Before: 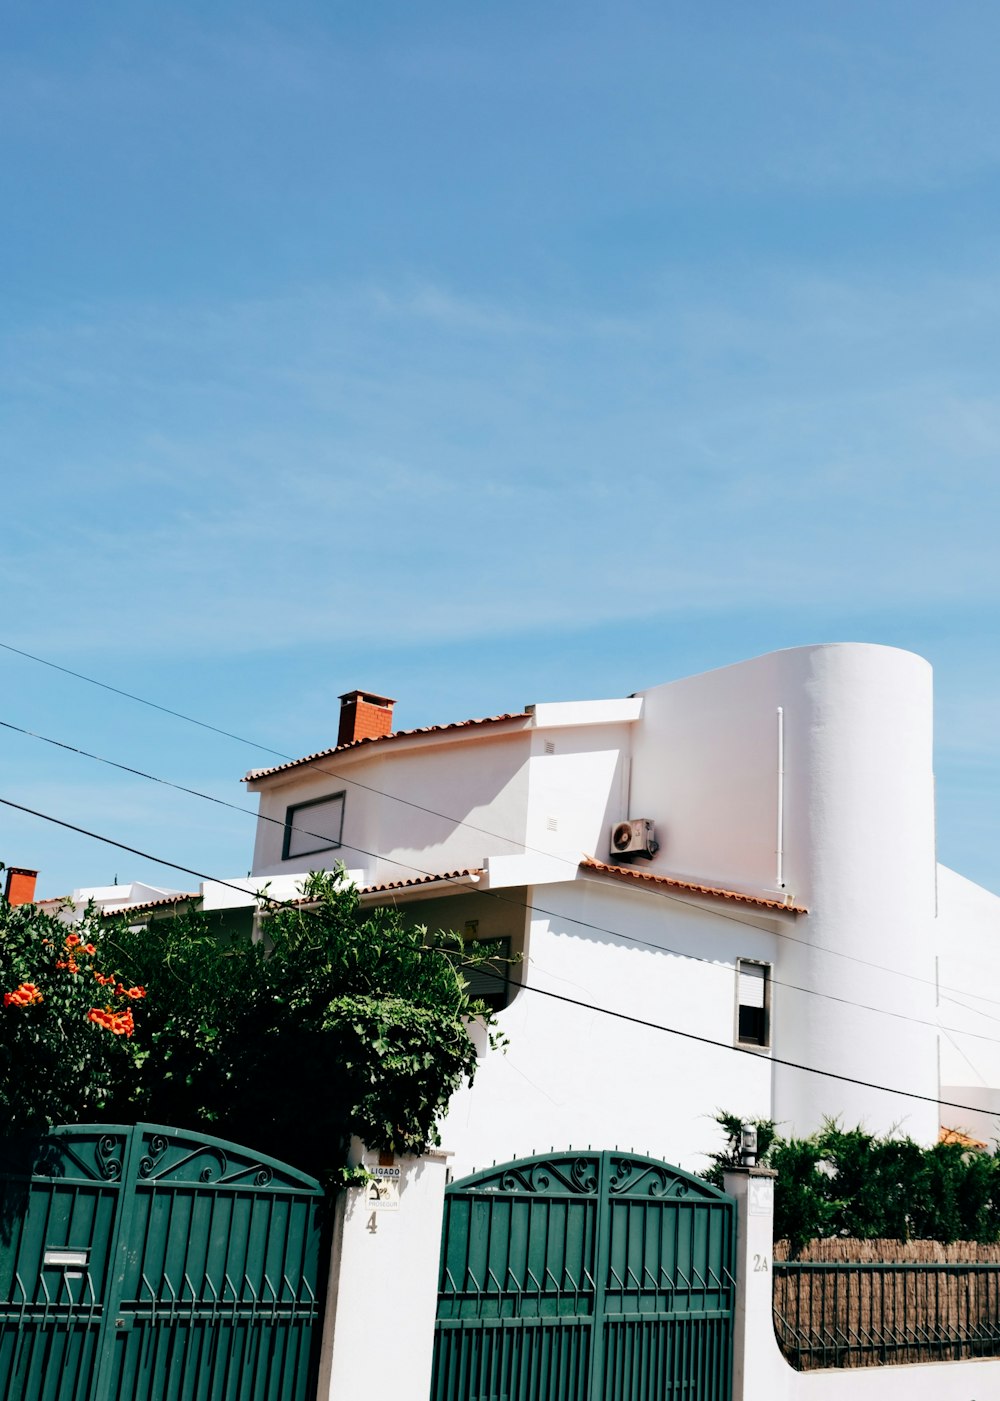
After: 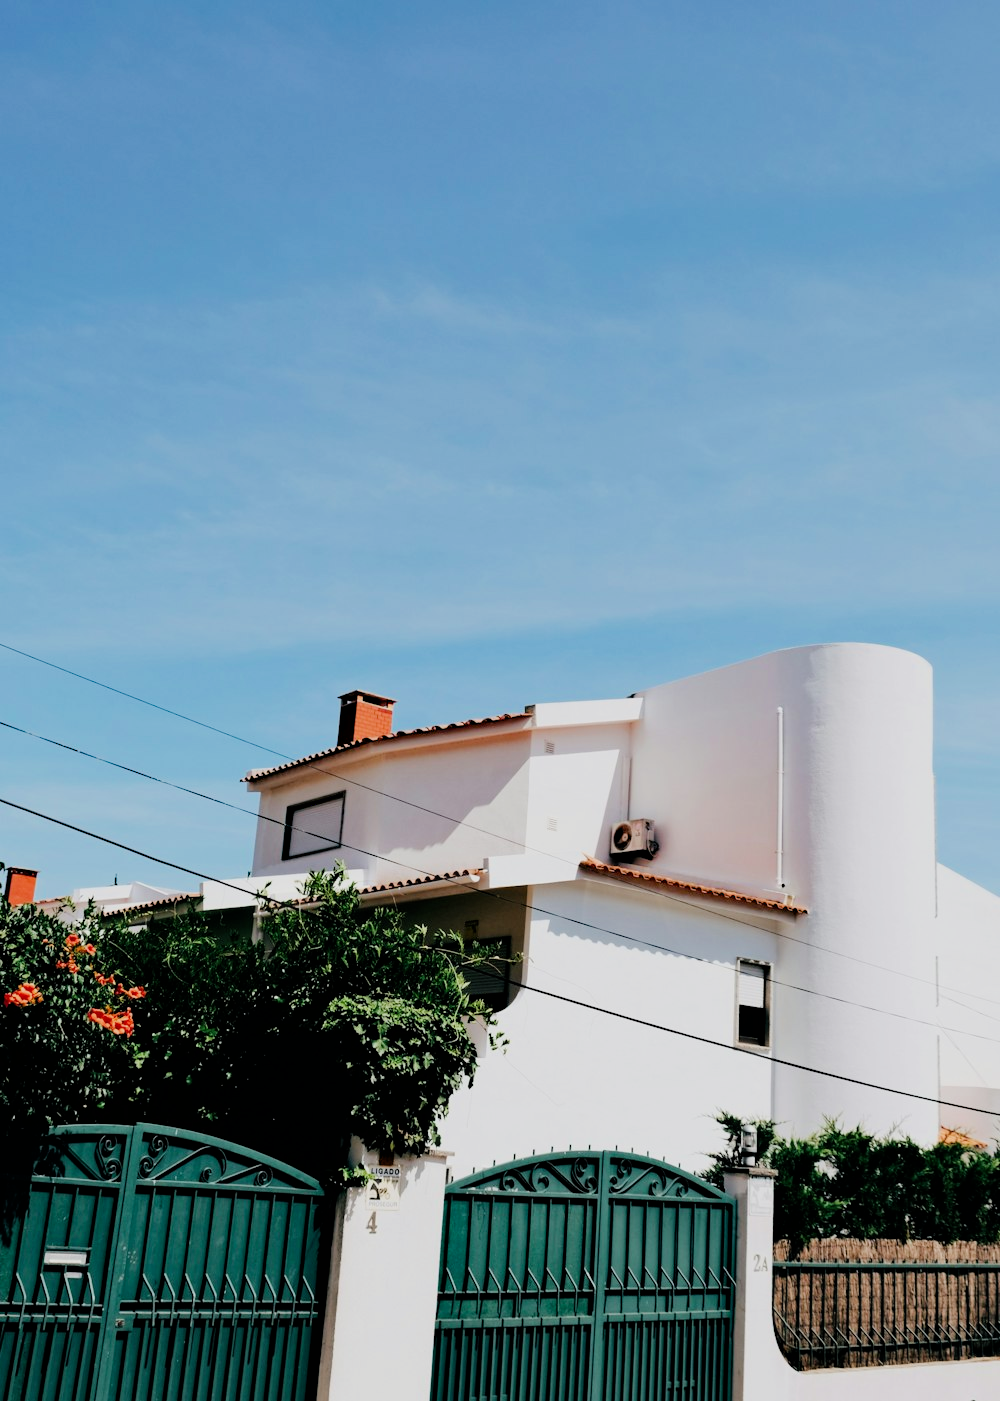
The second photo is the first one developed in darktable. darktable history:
levels: levels [0, 0.476, 0.951]
haze removal: compatibility mode true, adaptive false
filmic rgb: black relative exposure -7.65 EV, white relative exposure 4.56 EV, hardness 3.61
